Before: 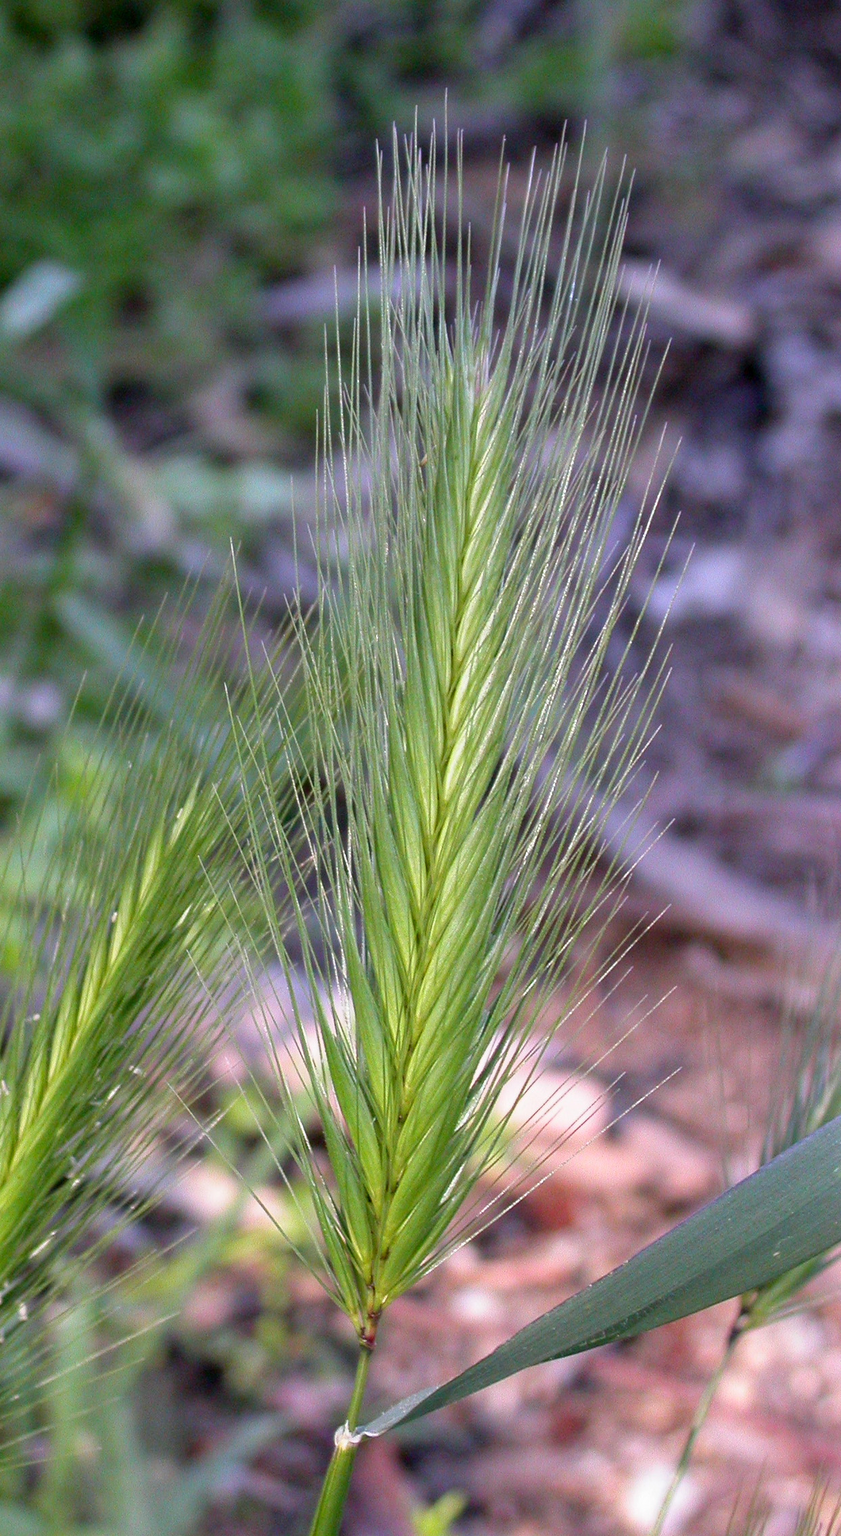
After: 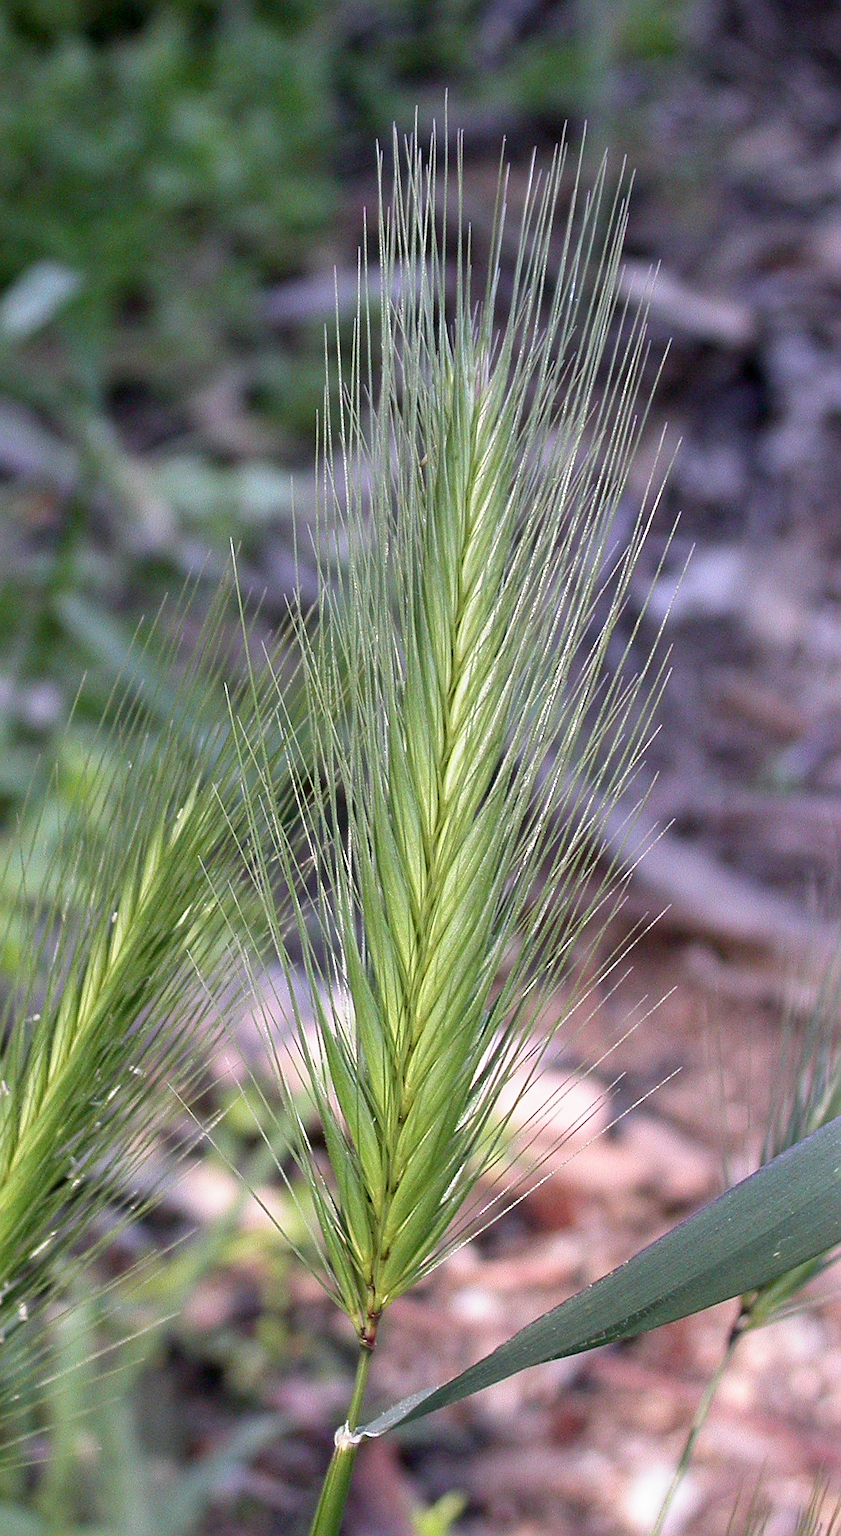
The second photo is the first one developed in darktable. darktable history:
contrast brightness saturation: contrast 0.106, saturation -0.164
sharpen: on, module defaults
